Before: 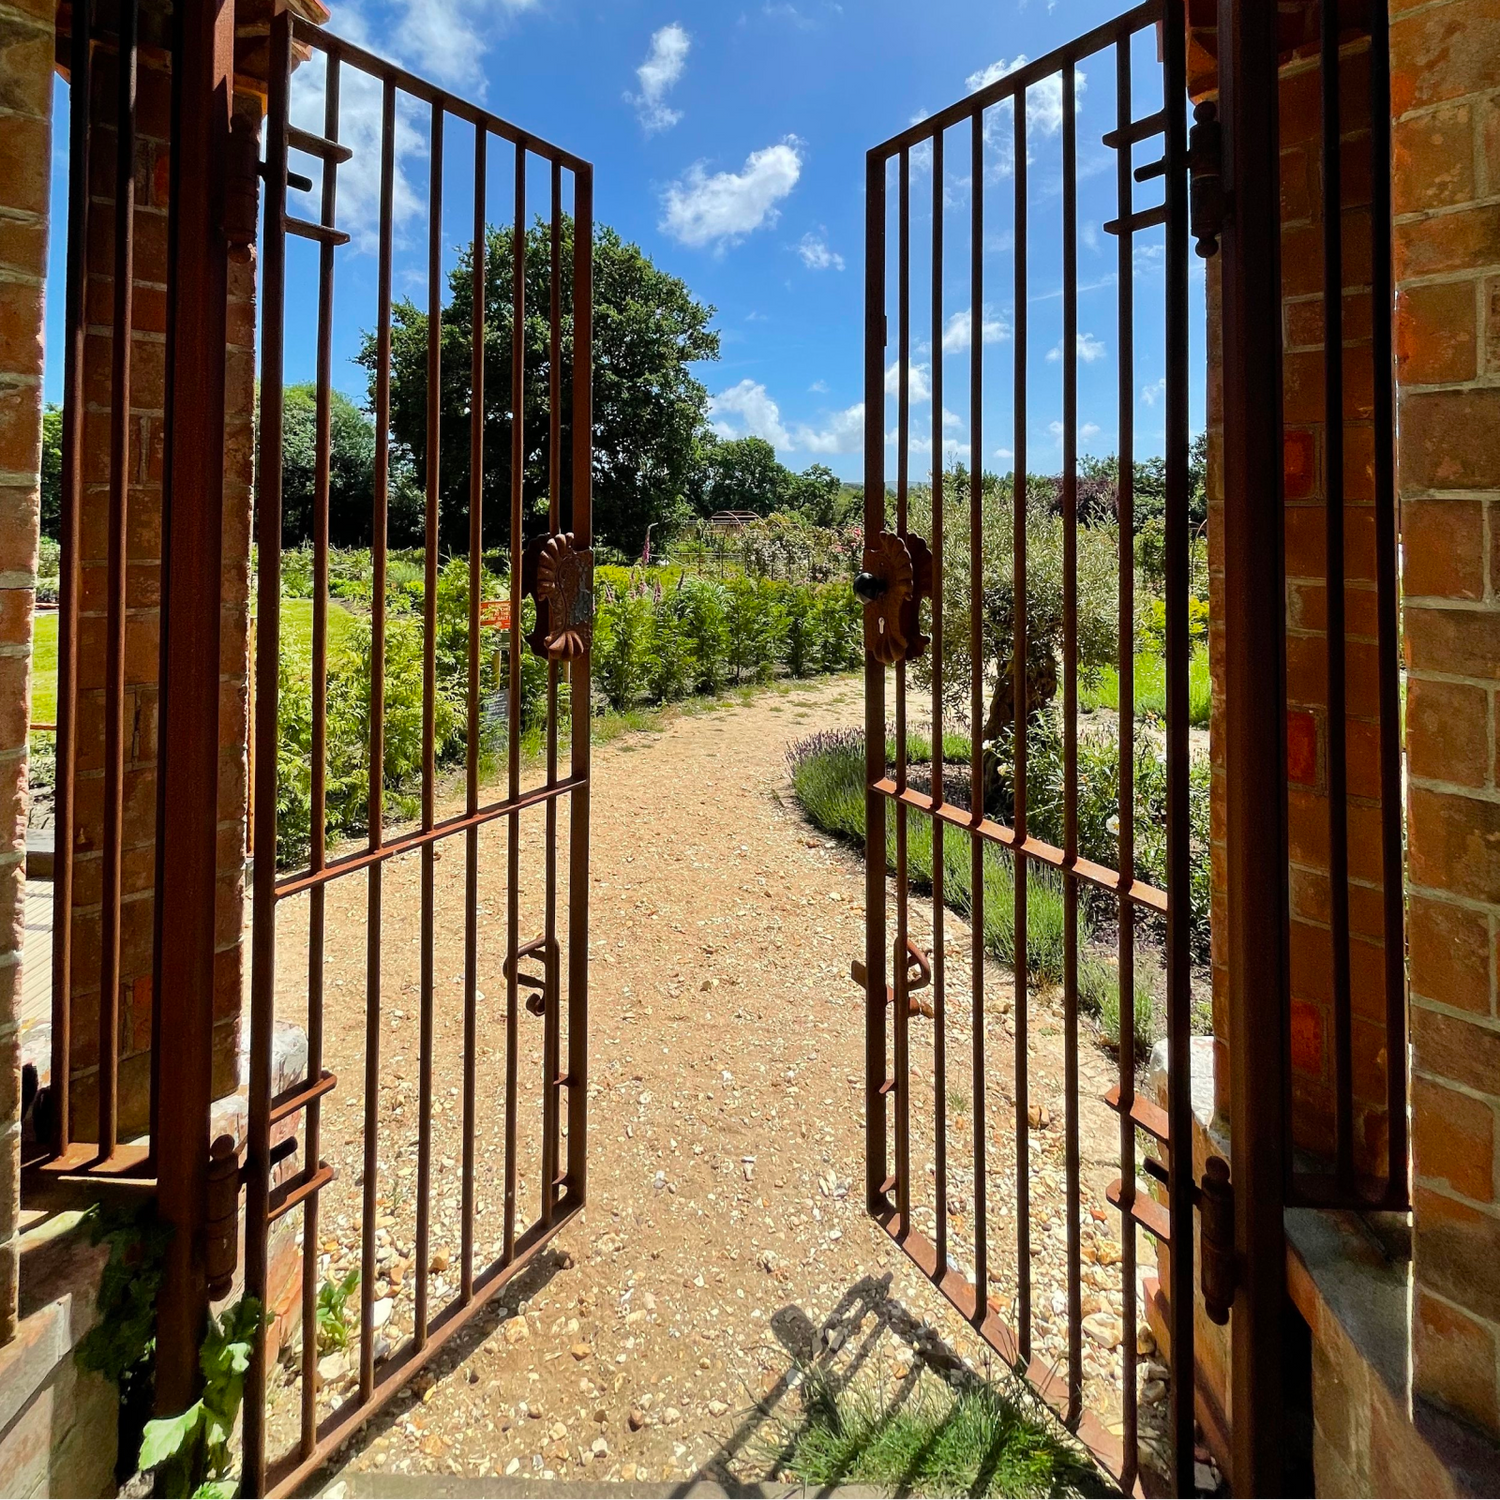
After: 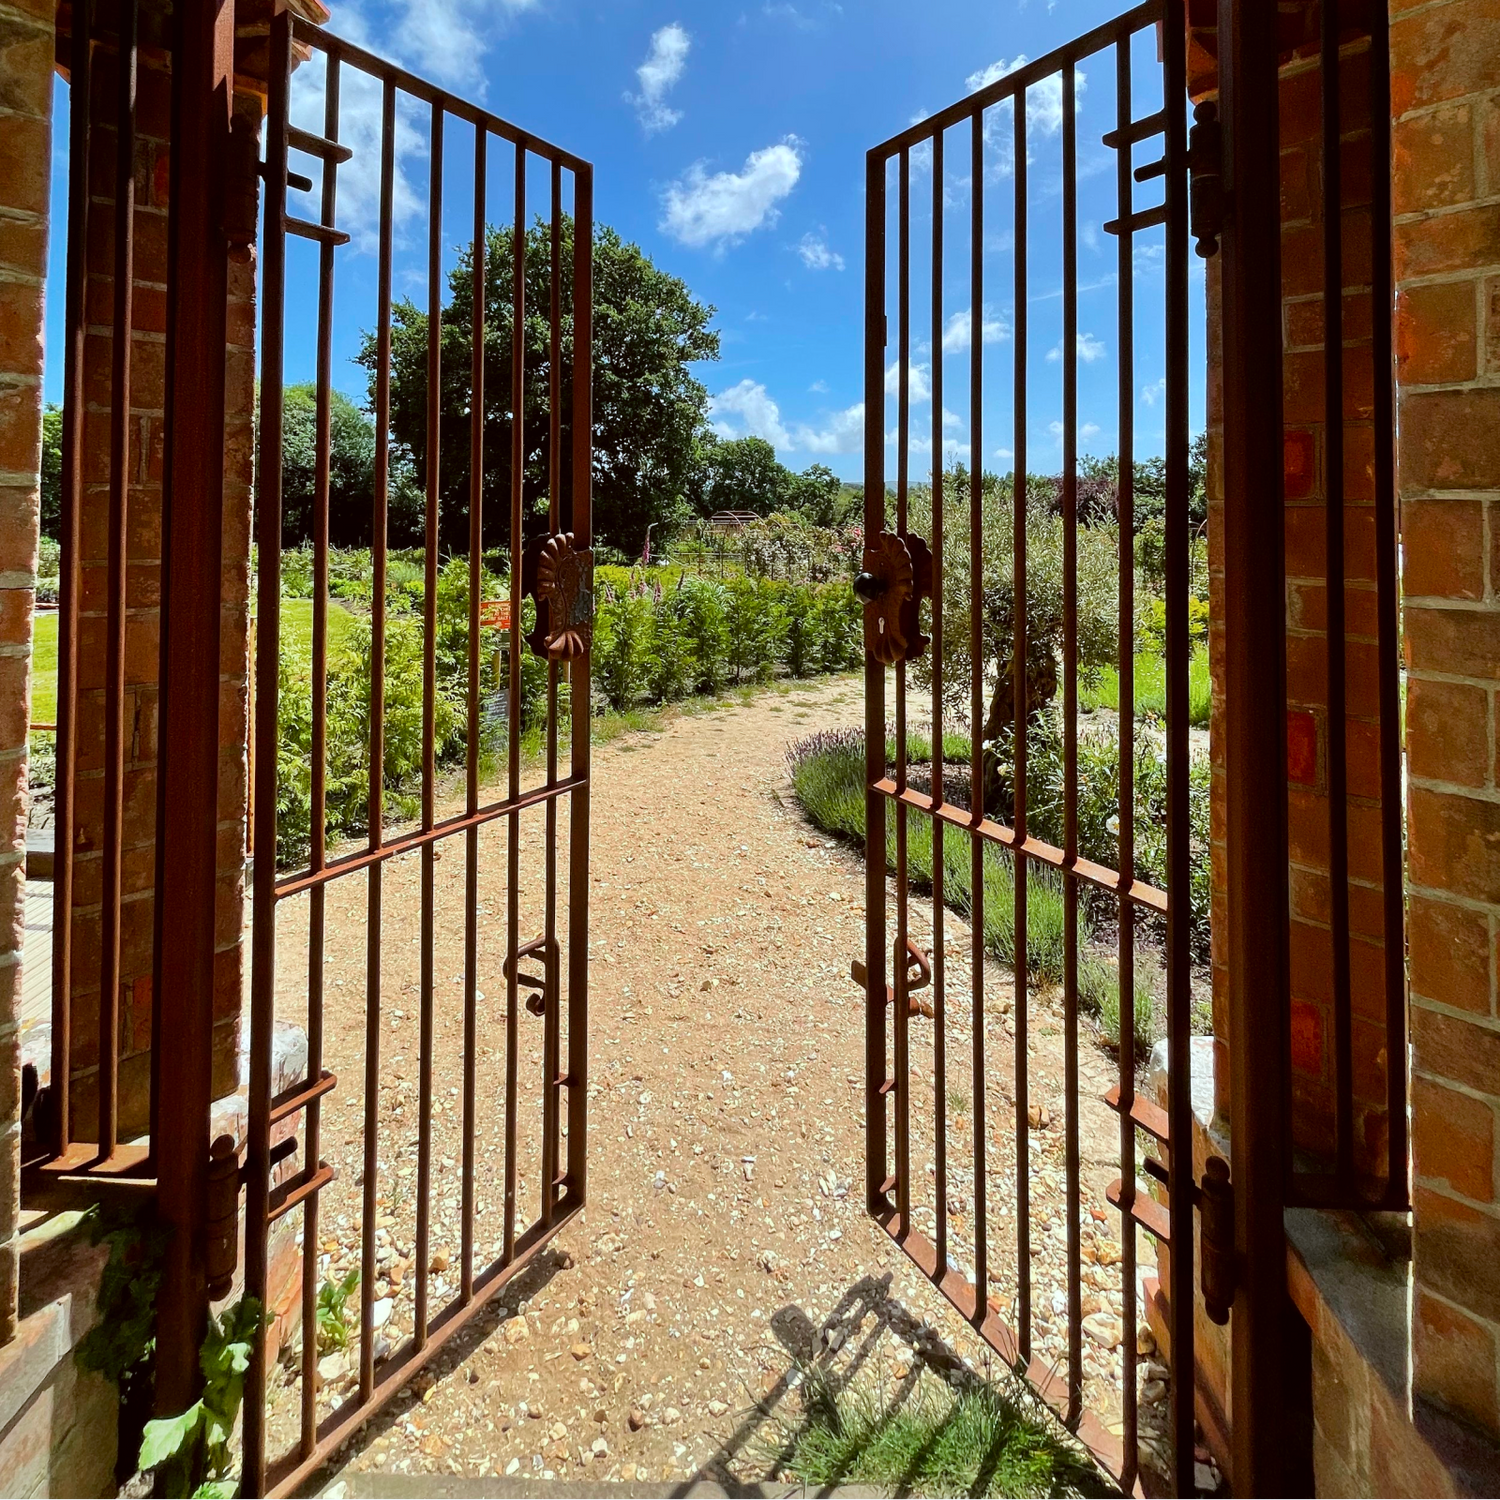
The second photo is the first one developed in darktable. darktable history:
color correction: highlights a* -3.11, highlights b* -6.59, shadows a* 3.16, shadows b* 5.32
